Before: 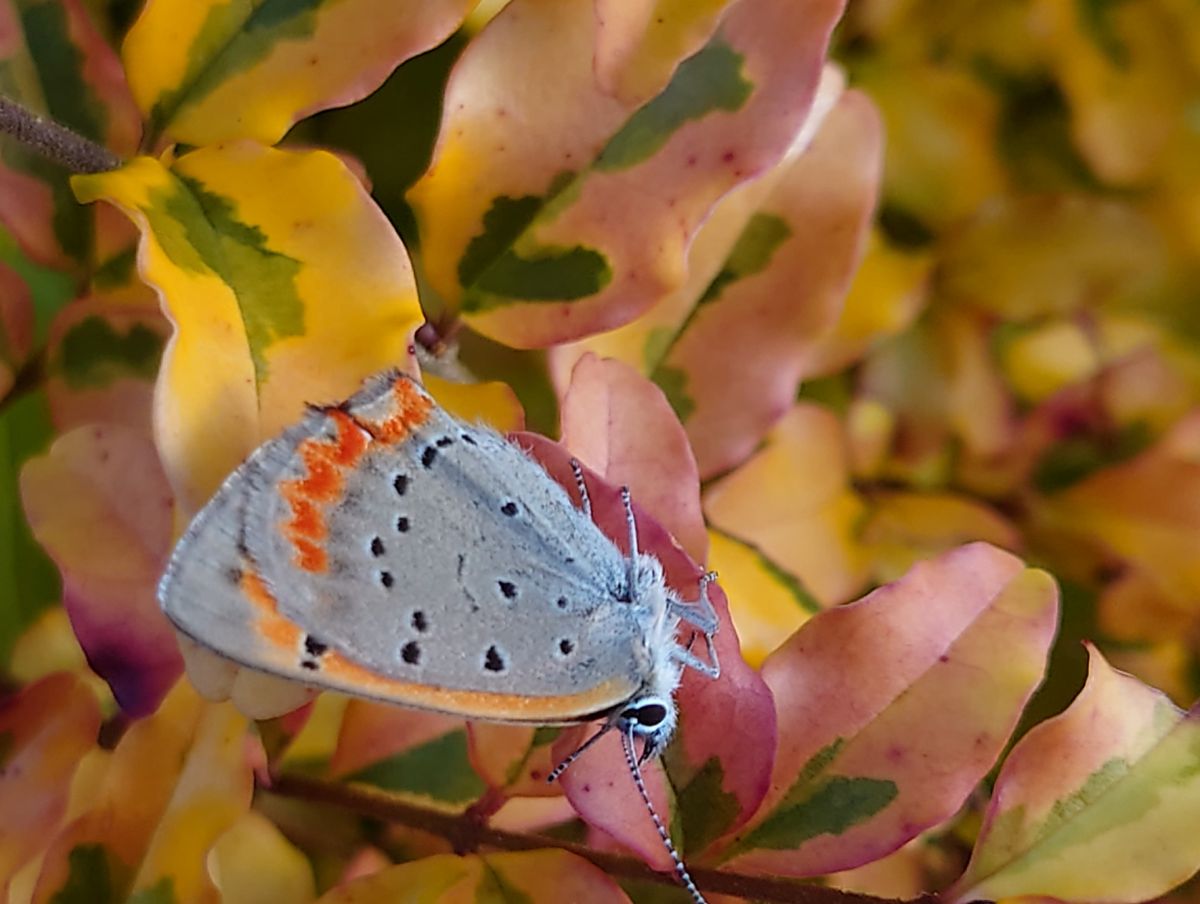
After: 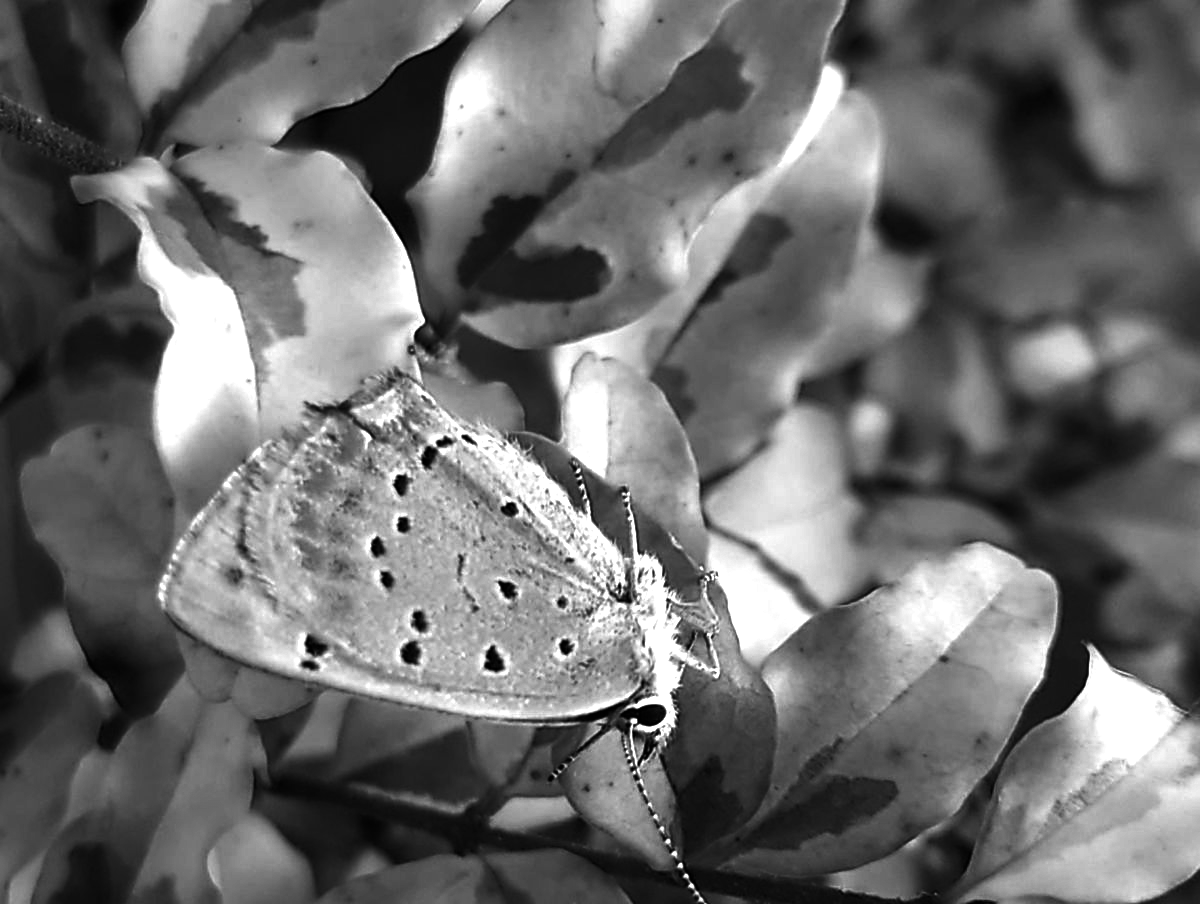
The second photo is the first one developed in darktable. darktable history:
contrast brightness saturation: contrast -0.03, brightness -0.59, saturation -1
exposure: black level correction 0, exposure 1.2 EV, compensate highlight preservation false
